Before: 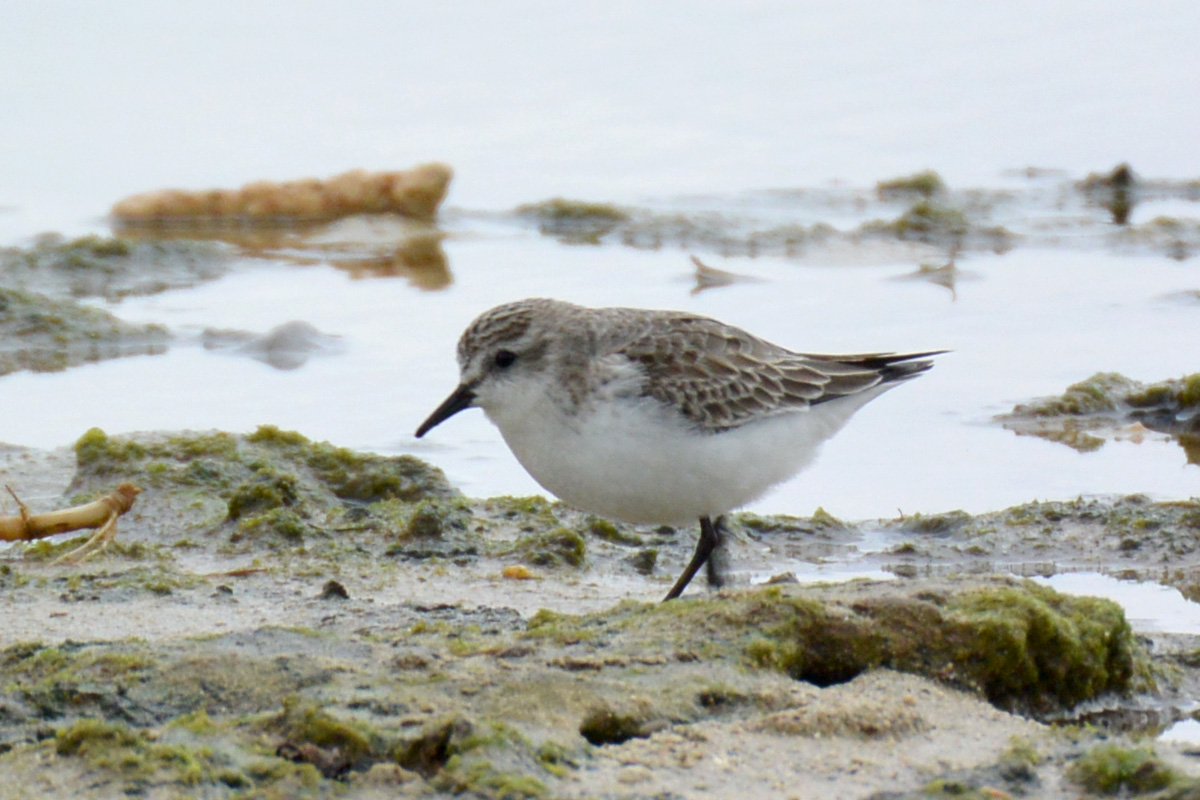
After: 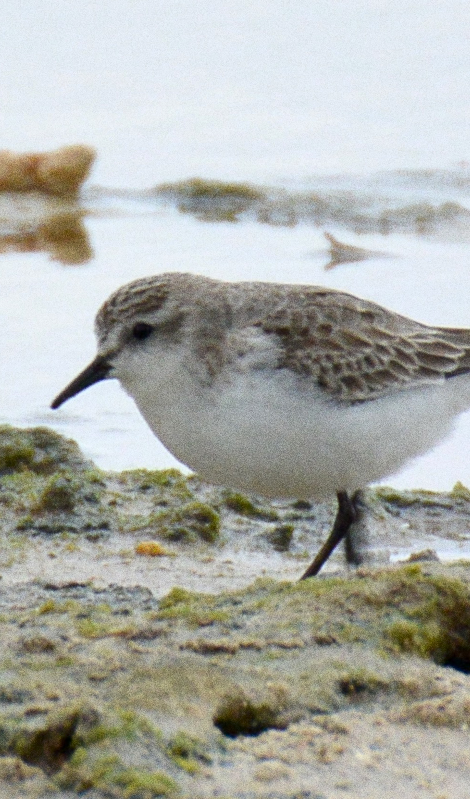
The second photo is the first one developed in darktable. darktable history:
crop: left 28.583%, right 29.231%
grain: coarseness 0.09 ISO, strength 40%
exposure: compensate highlight preservation false
color zones: curves: ch0 [(0.068, 0.464) (0.25, 0.5) (0.48, 0.508) (0.75, 0.536) (0.886, 0.476) (0.967, 0.456)]; ch1 [(0.066, 0.456) (0.25, 0.5) (0.616, 0.508) (0.746, 0.56) (0.934, 0.444)]
rotate and perspective: rotation 0.215°, lens shift (vertical) -0.139, crop left 0.069, crop right 0.939, crop top 0.002, crop bottom 0.996
